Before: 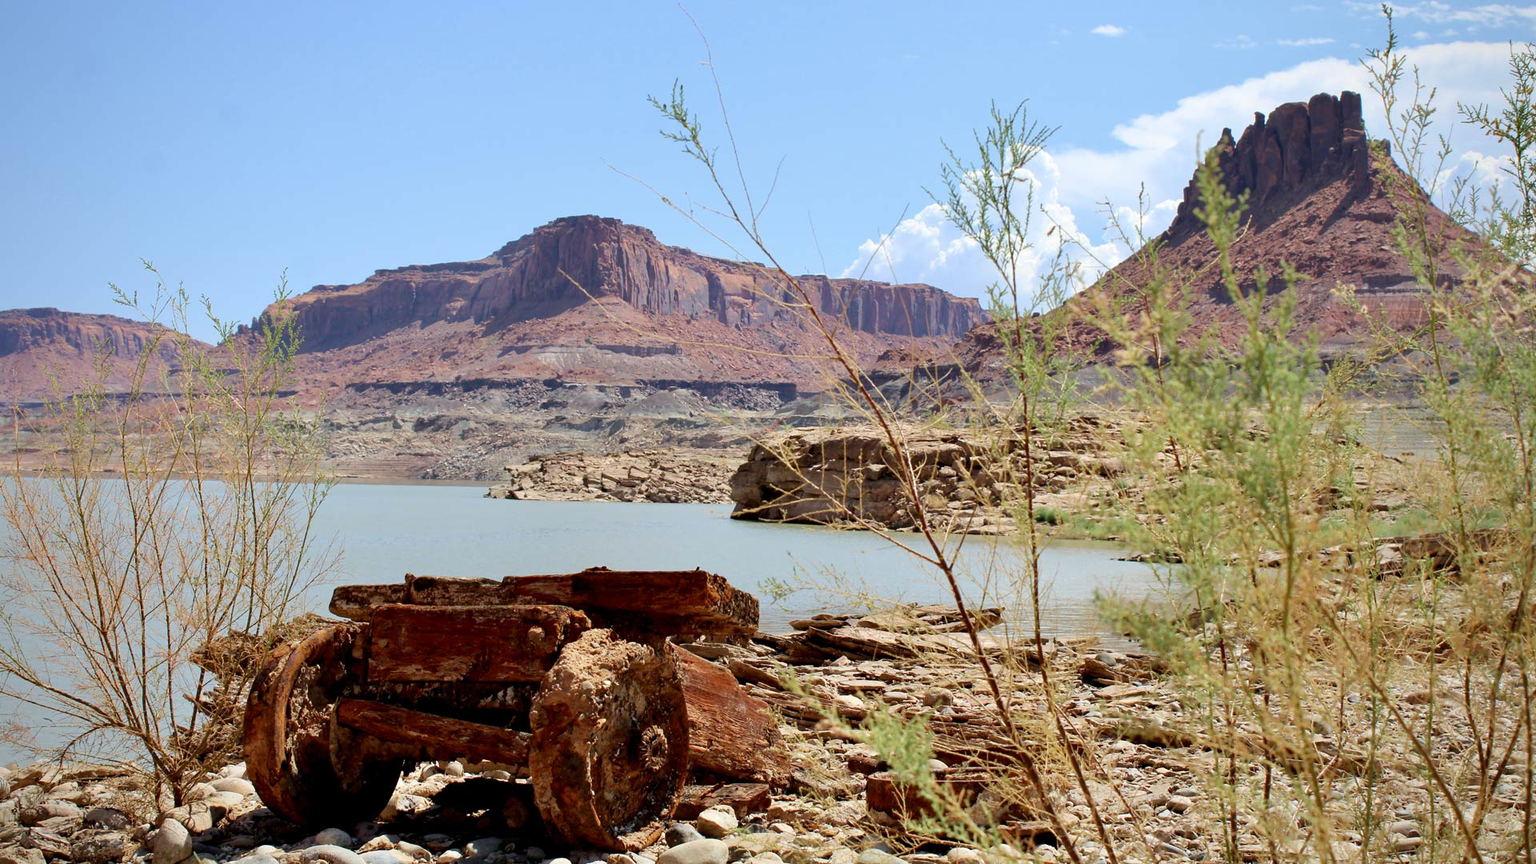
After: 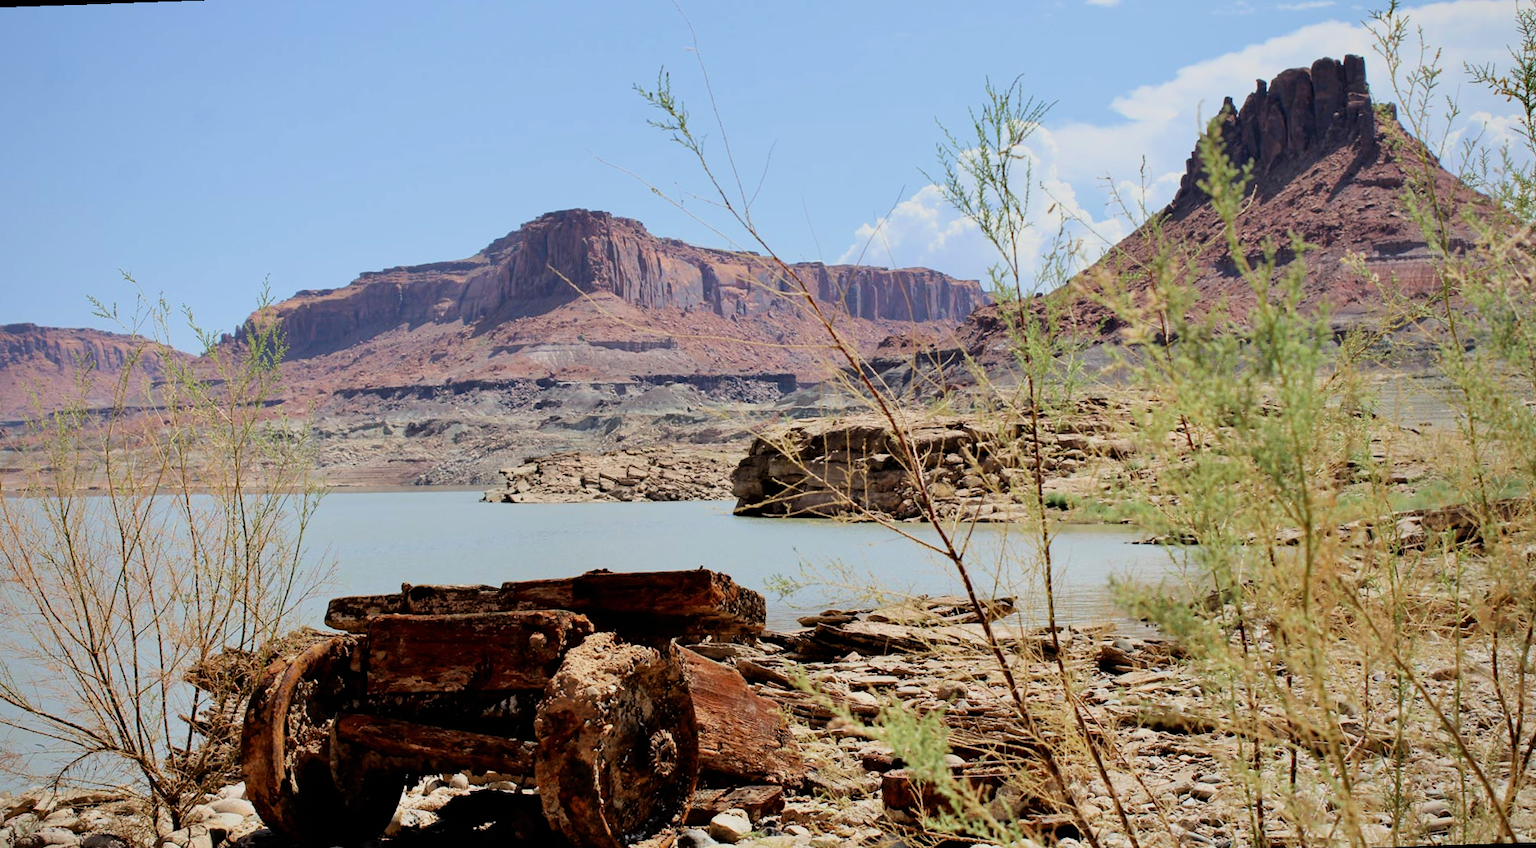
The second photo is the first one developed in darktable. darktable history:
rotate and perspective: rotation -2°, crop left 0.022, crop right 0.978, crop top 0.049, crop bottom 0.951
filmic rgb: black relative exposure -7.75 EV, white relative exposure 4.4 EV, threshold 3 EV, hardness 3.76, latitude 50%, contrast 1.1, color science v5 (2021), contrast in shadows safe, contrast in highlights safe, enable highlight reconstruction true
